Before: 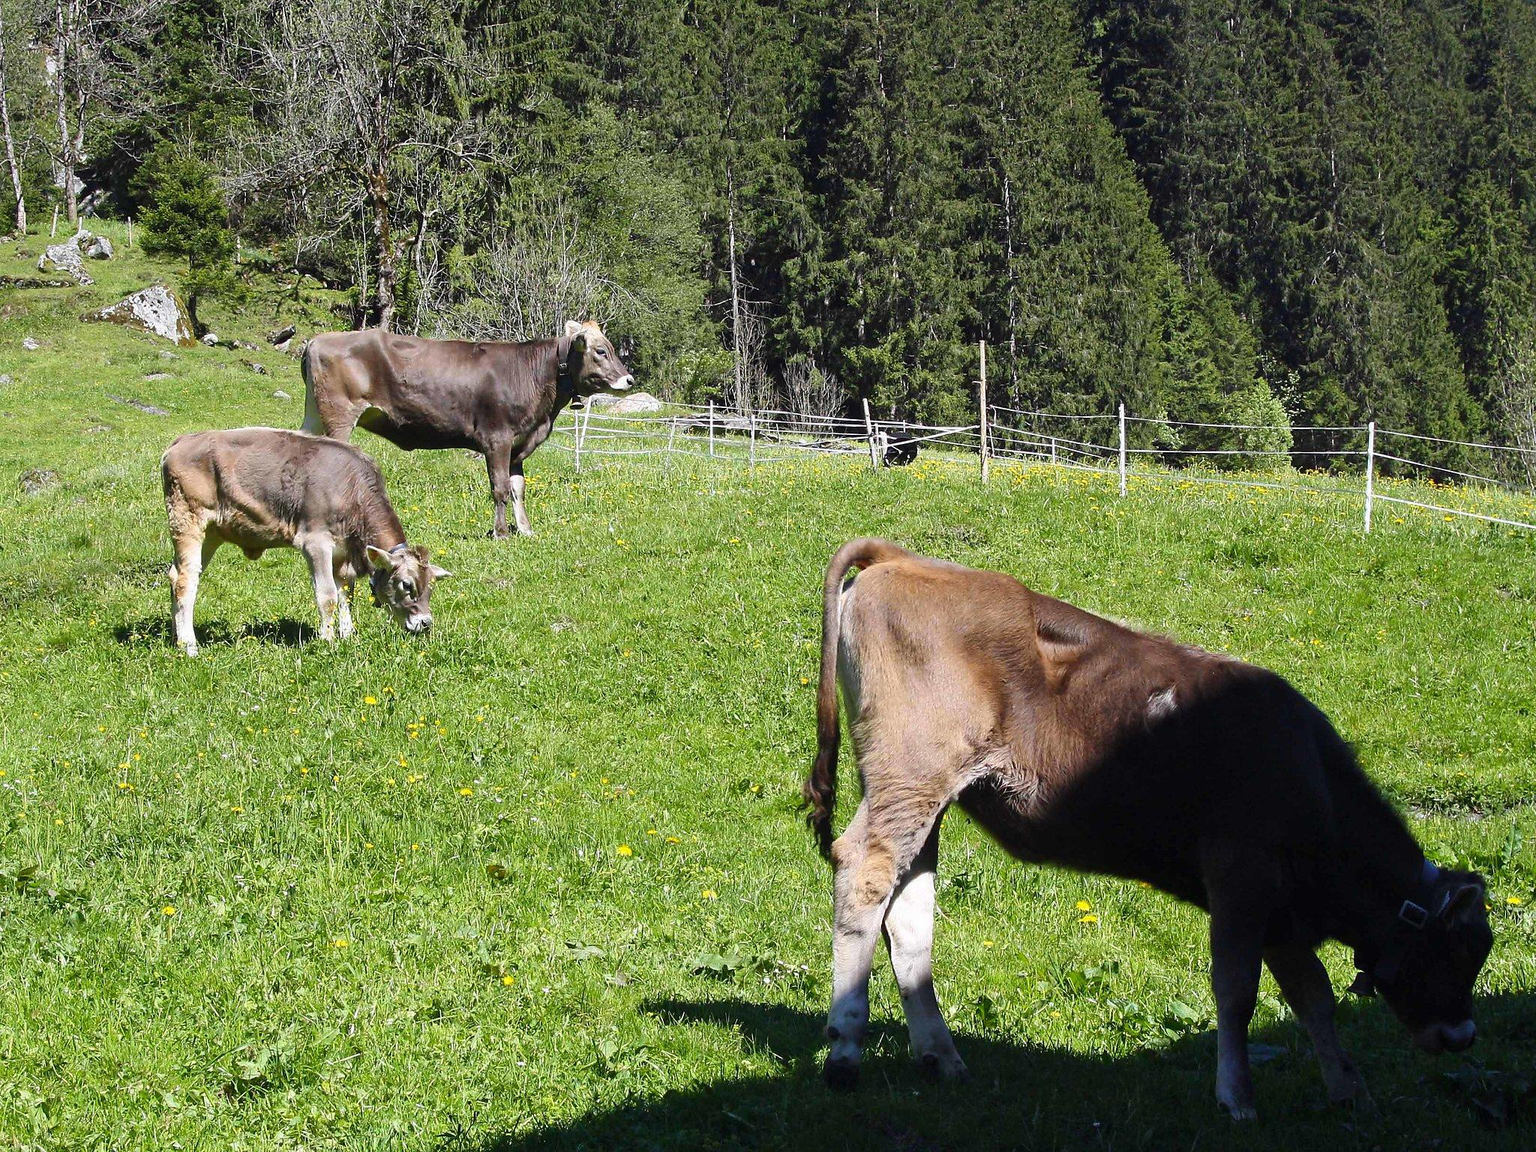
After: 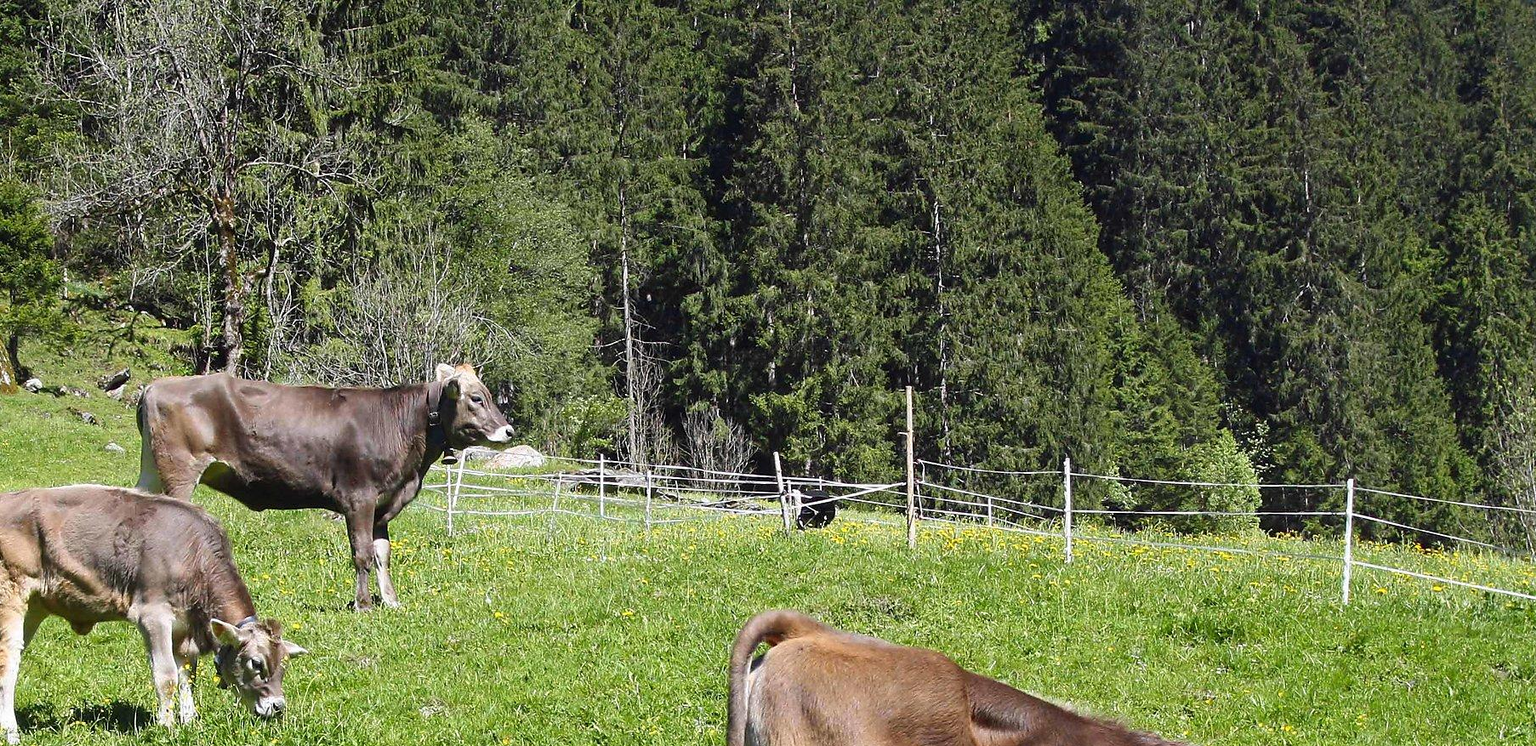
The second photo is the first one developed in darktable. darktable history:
crop and rotate: left 11.812%, bottom 42.776%
